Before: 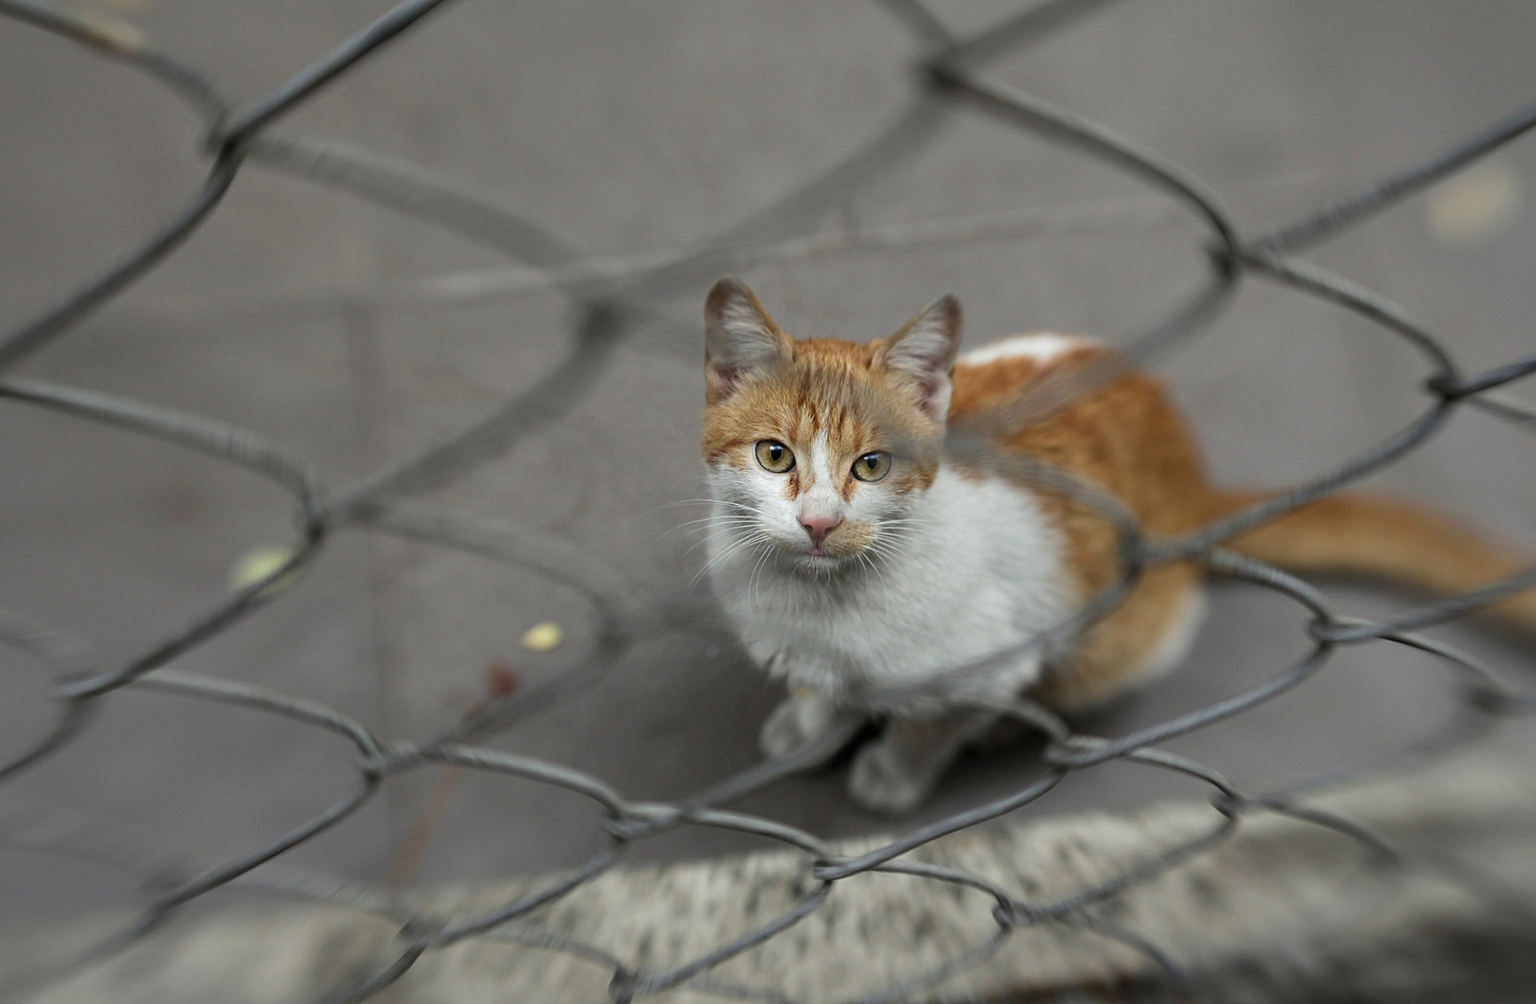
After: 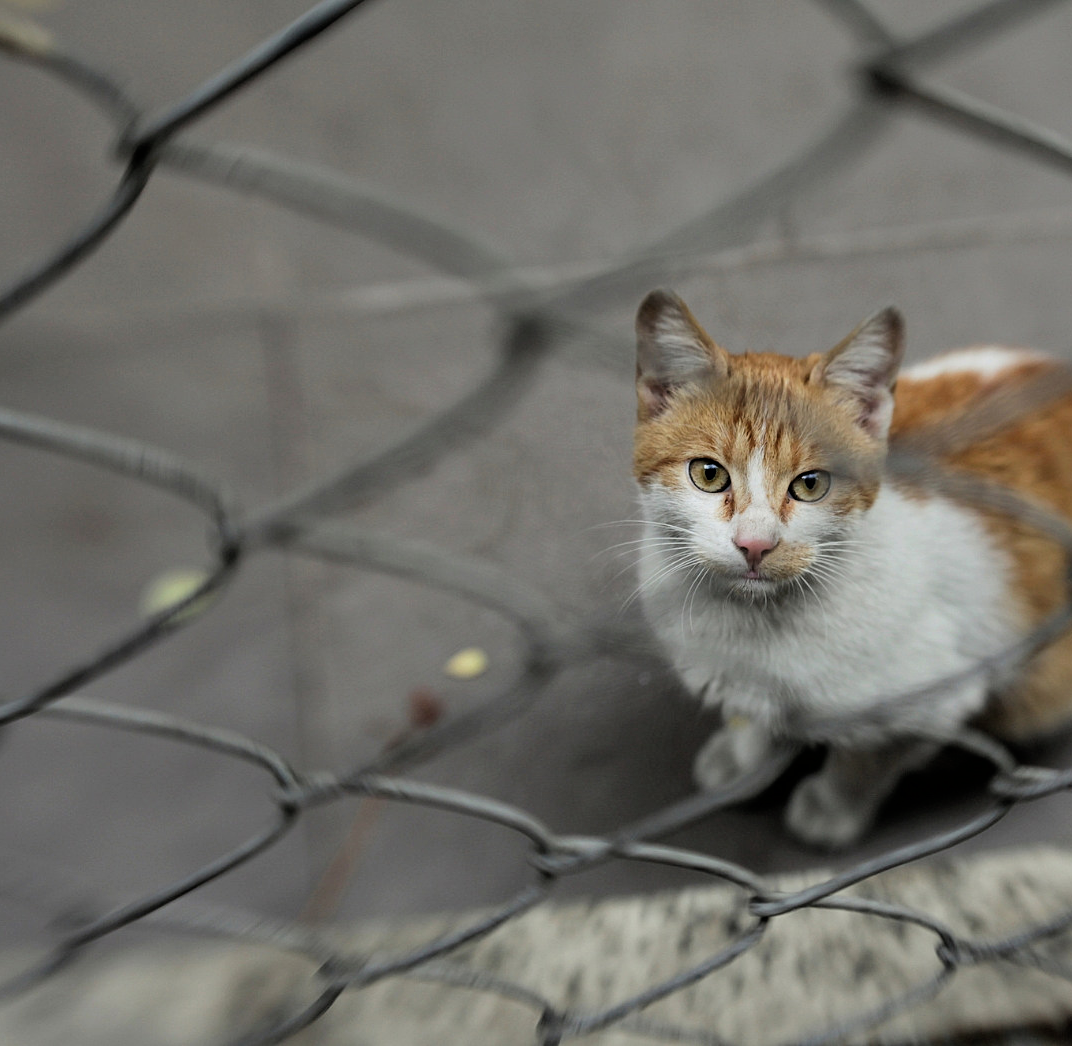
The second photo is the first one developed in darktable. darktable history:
crop and rotate: left 6.235%, right 26.748%
filmic rgb: black relative exposure -11.82 EV, white relative exposure 5.43 EV, hardness 4.49, latitude 49.59%, contrast 1.144, color science v6 (2022)
